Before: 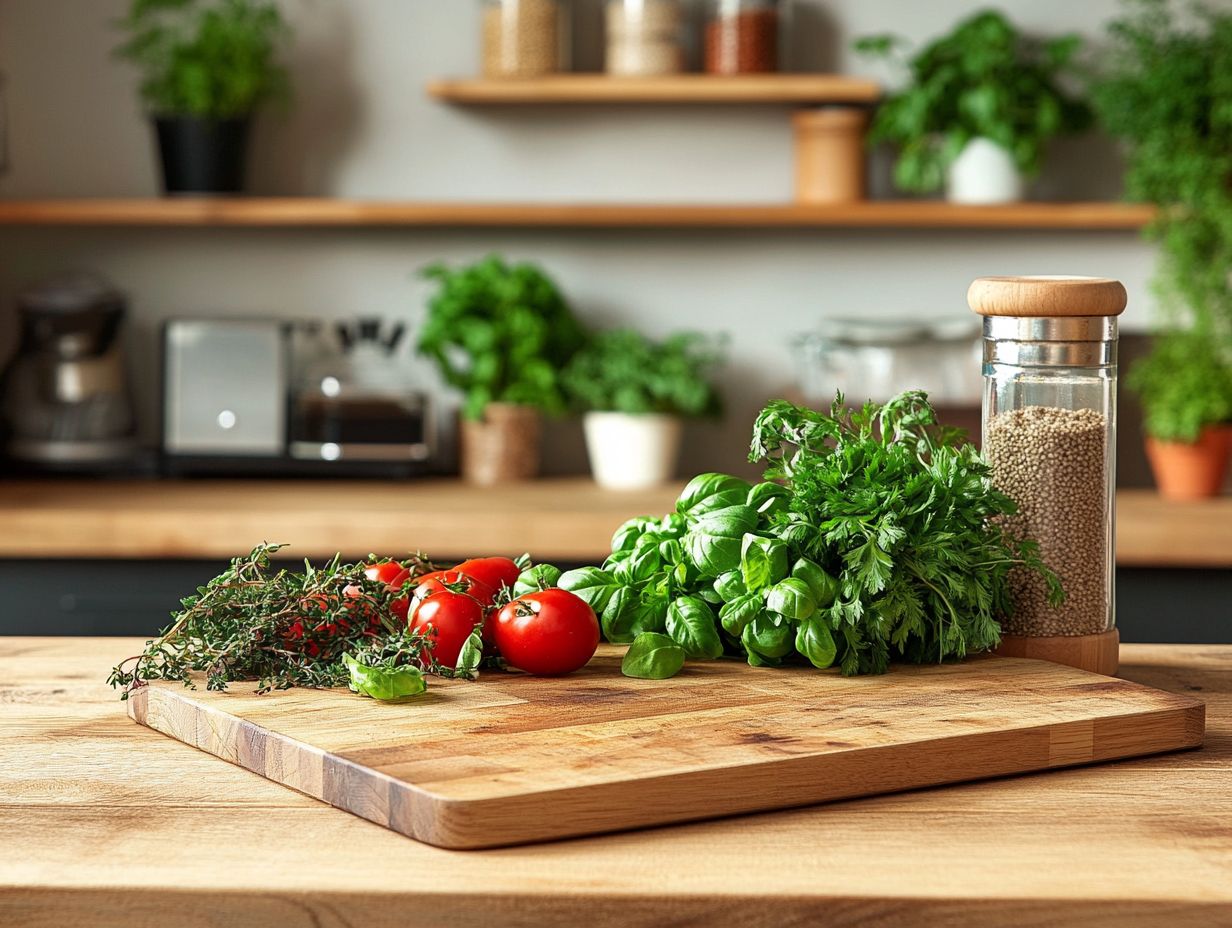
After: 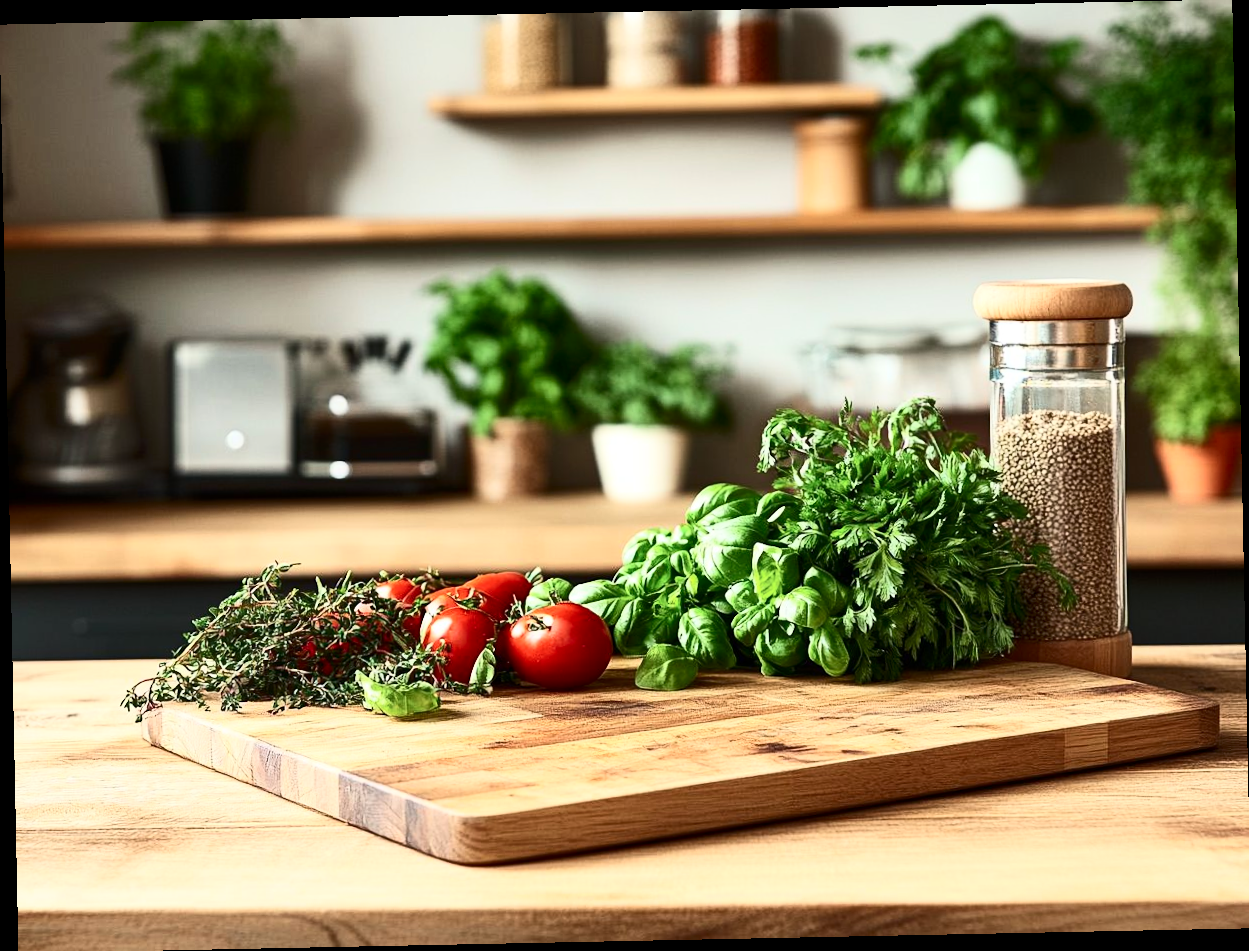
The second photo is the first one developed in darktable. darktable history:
rotate and perspective: rotation -1.17°, automatic cropping off
contrast brightness saturation: contrast 0.39, brightness 0.1
